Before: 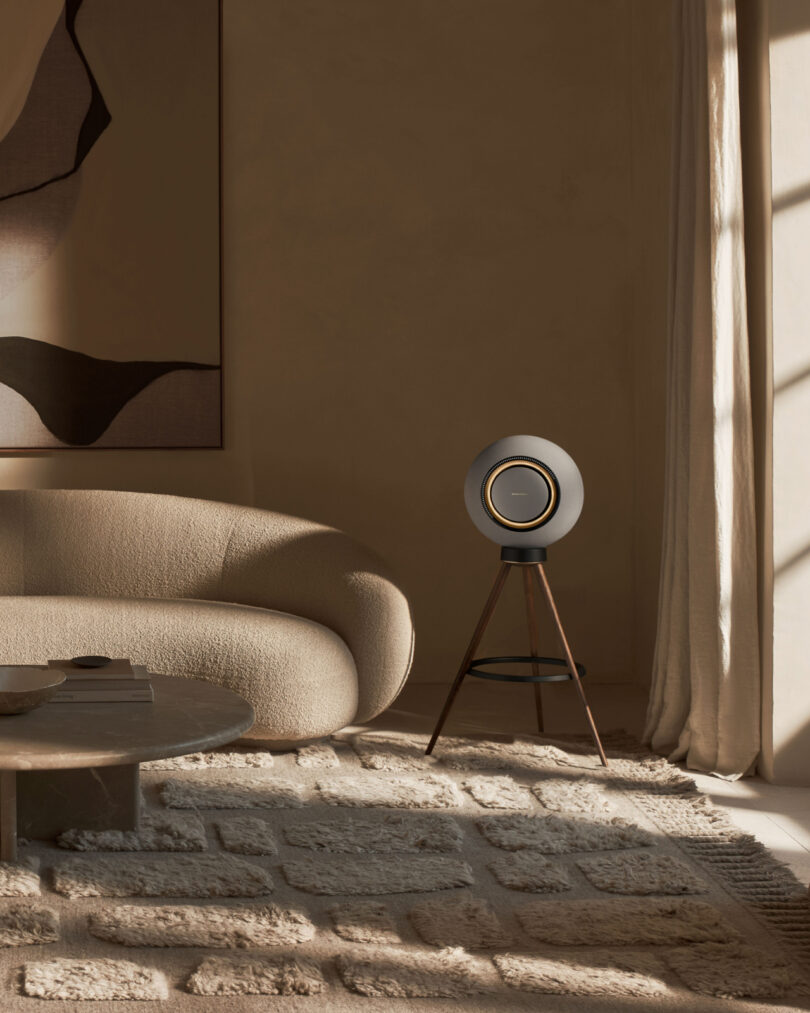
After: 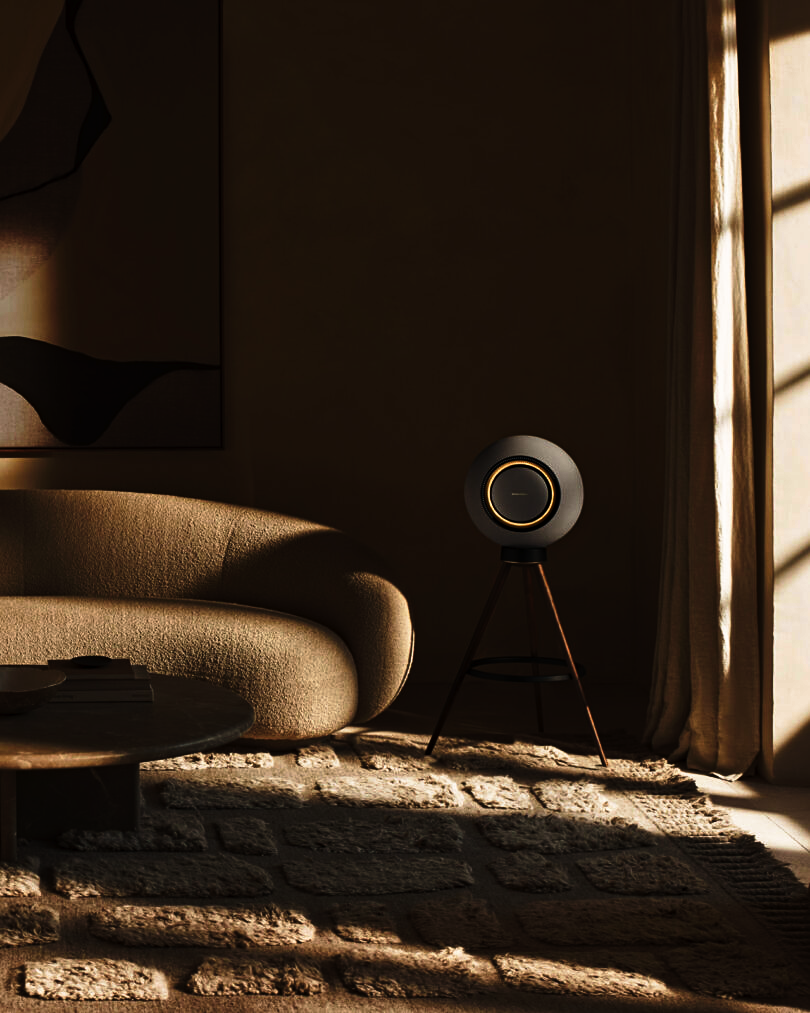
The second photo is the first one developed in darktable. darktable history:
haze removal: compatibility mode true, adaptive false
base curve: curves: ch0 [(0, 0) (0.841, 0.609) (1, 1)], preserve colors none
sharpen: amount 0.203
tone curve: curves: ch0 [(0, 0) (0.003, 0.006) (0.011, 0.008) (0.025, 0.011) (0.044, 0.015) (0.069, 0.019) (0.1, 0.023) (0.136, 0.03) (0.177, 0.042) (0.224, 0.065) (0.277, 0.103) (0.335, 0.177) (0.399, 0.294) (0.468, 0.463) (0.543, 0.639) (0.623, 0.805) (0.709, 0.909) (0.801, 0.967) (0.898, 0.989) (1, 1)], preserve colors none
